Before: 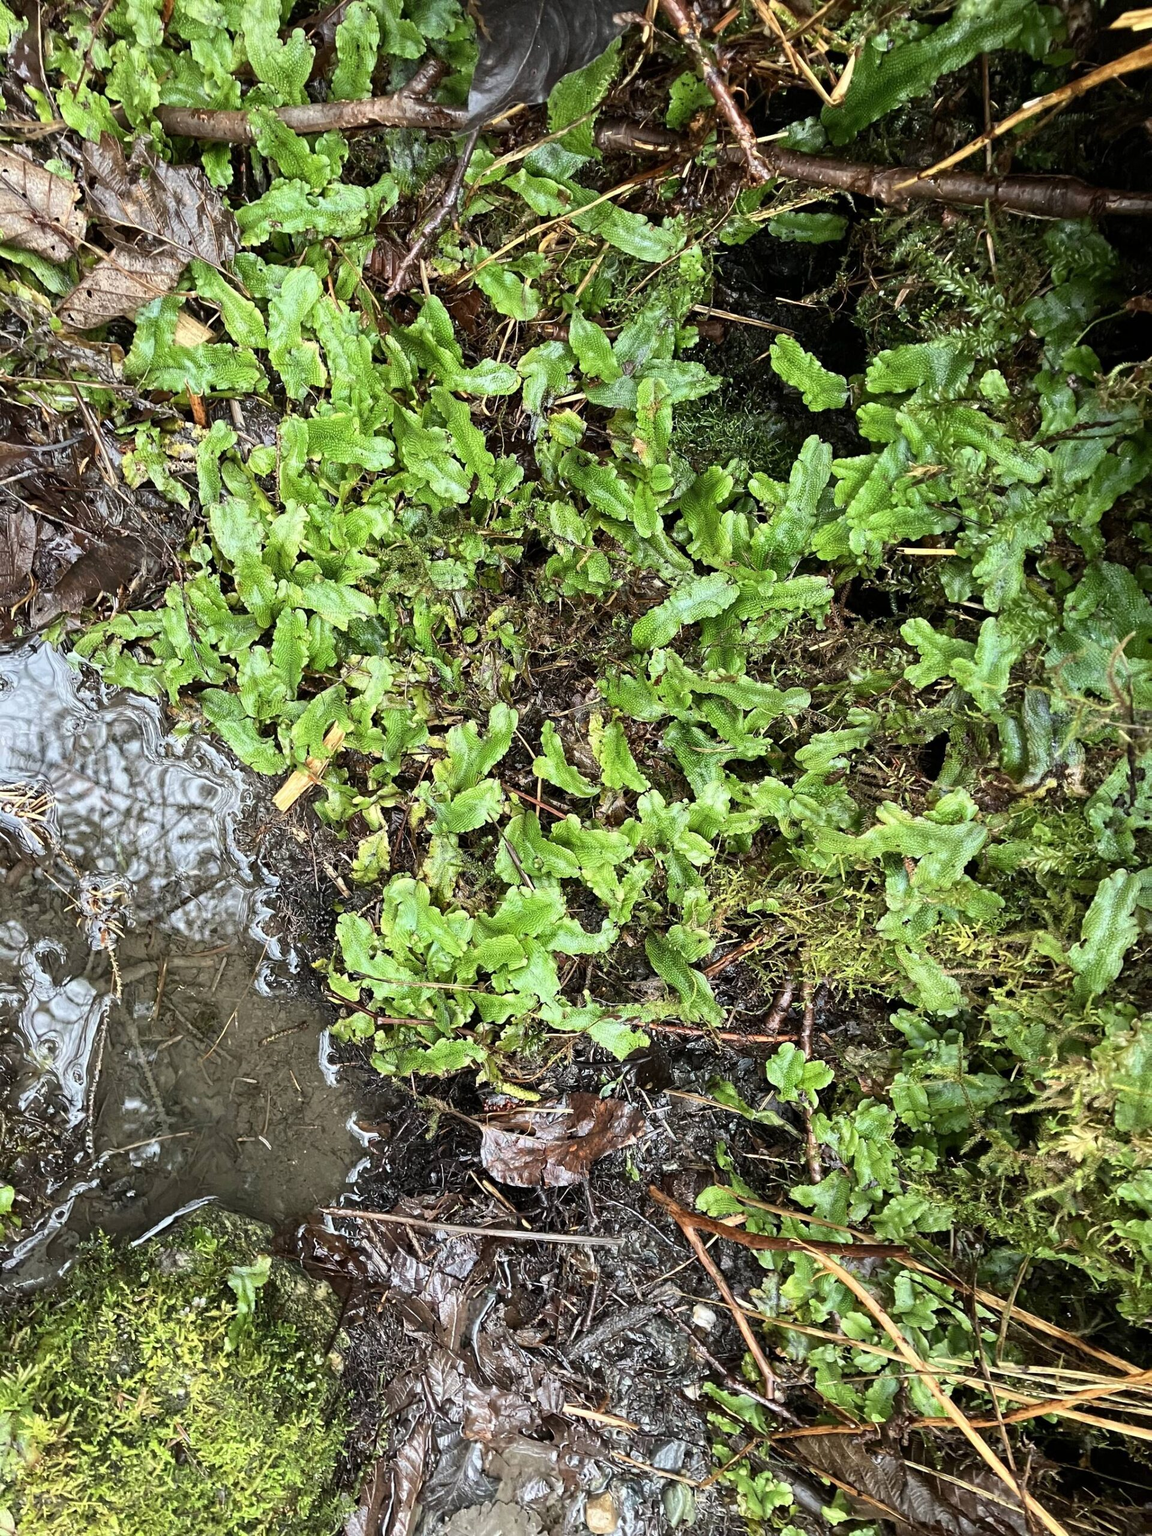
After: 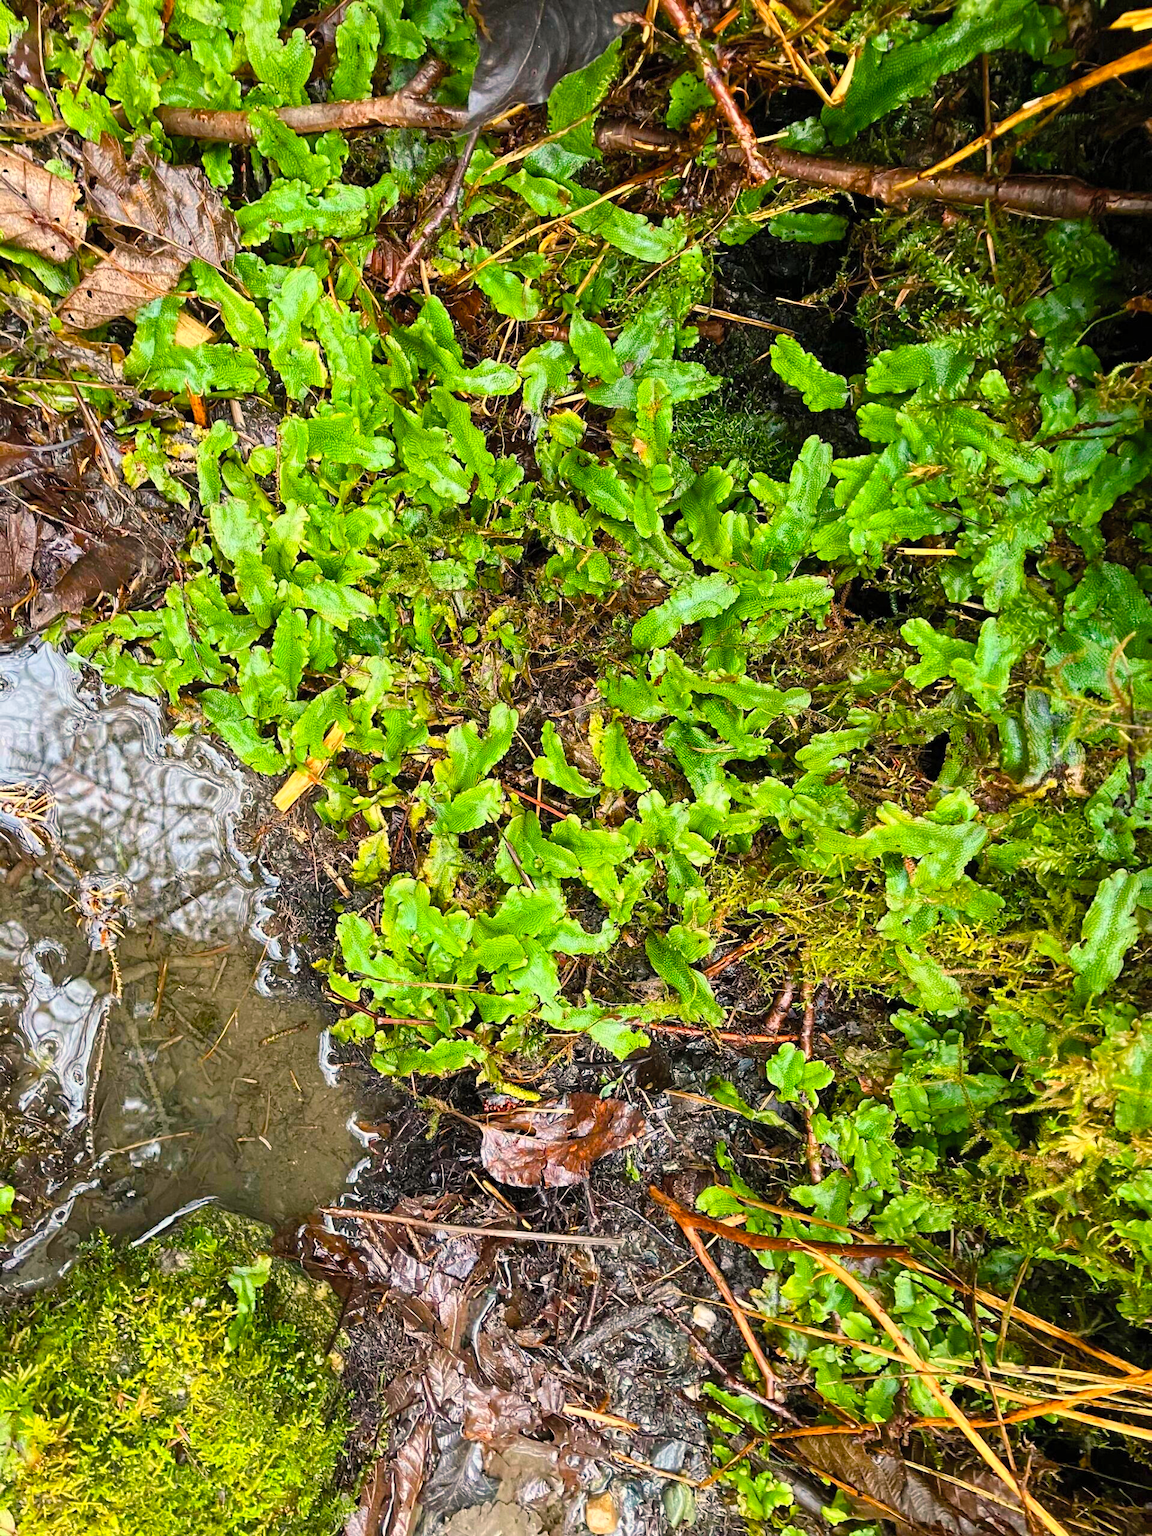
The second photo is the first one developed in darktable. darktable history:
color balance rgb: shadows lift › hue 85.84°, power › hue 313.9°, highlights gain › chroma 3.126%, highlights gain › hue 56.88°, linear chroma grading › shadows 9.811%, linear chroma grading › highlights 10.222%, linear chroma grading › global chroma 14.424%, linear chroma grading › mid-tones 14.769%, perceptual saturation grading › global saturation 15.699%, perceptual saturation grading › highlights -18.937%, perceptual saturation grading › shadows 19.239%
contrast brightness saturation: brightness 0.09, saturation 0.192
